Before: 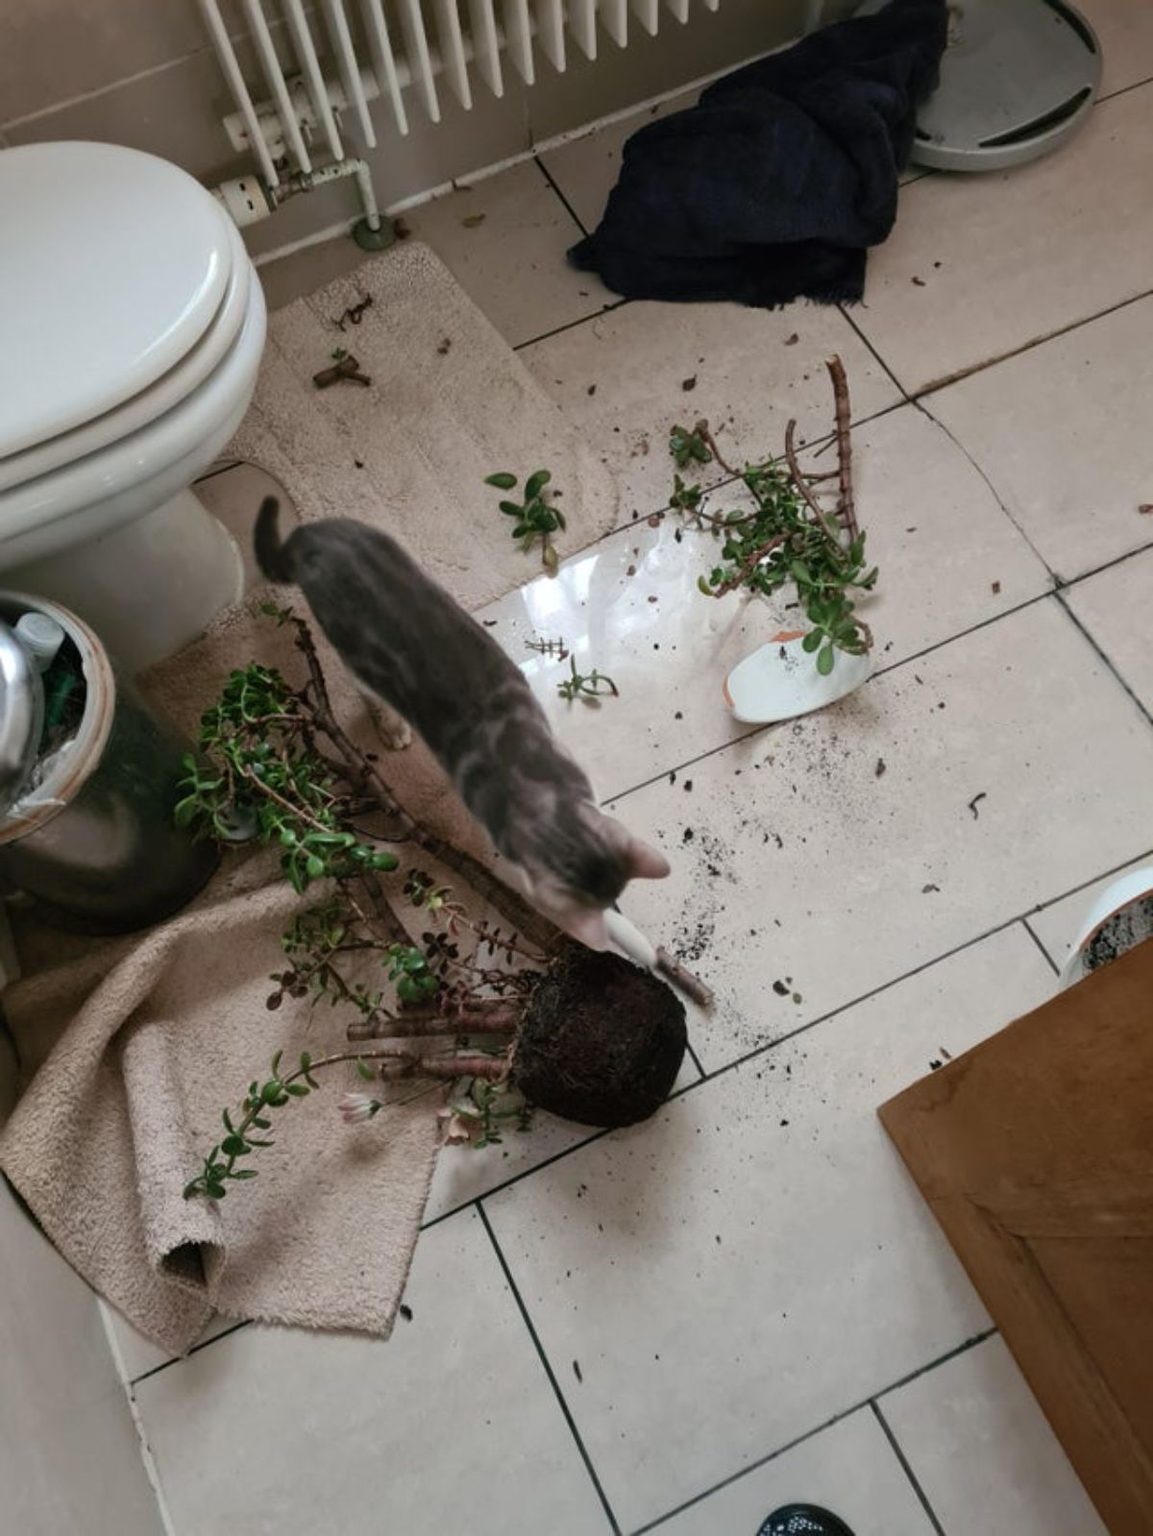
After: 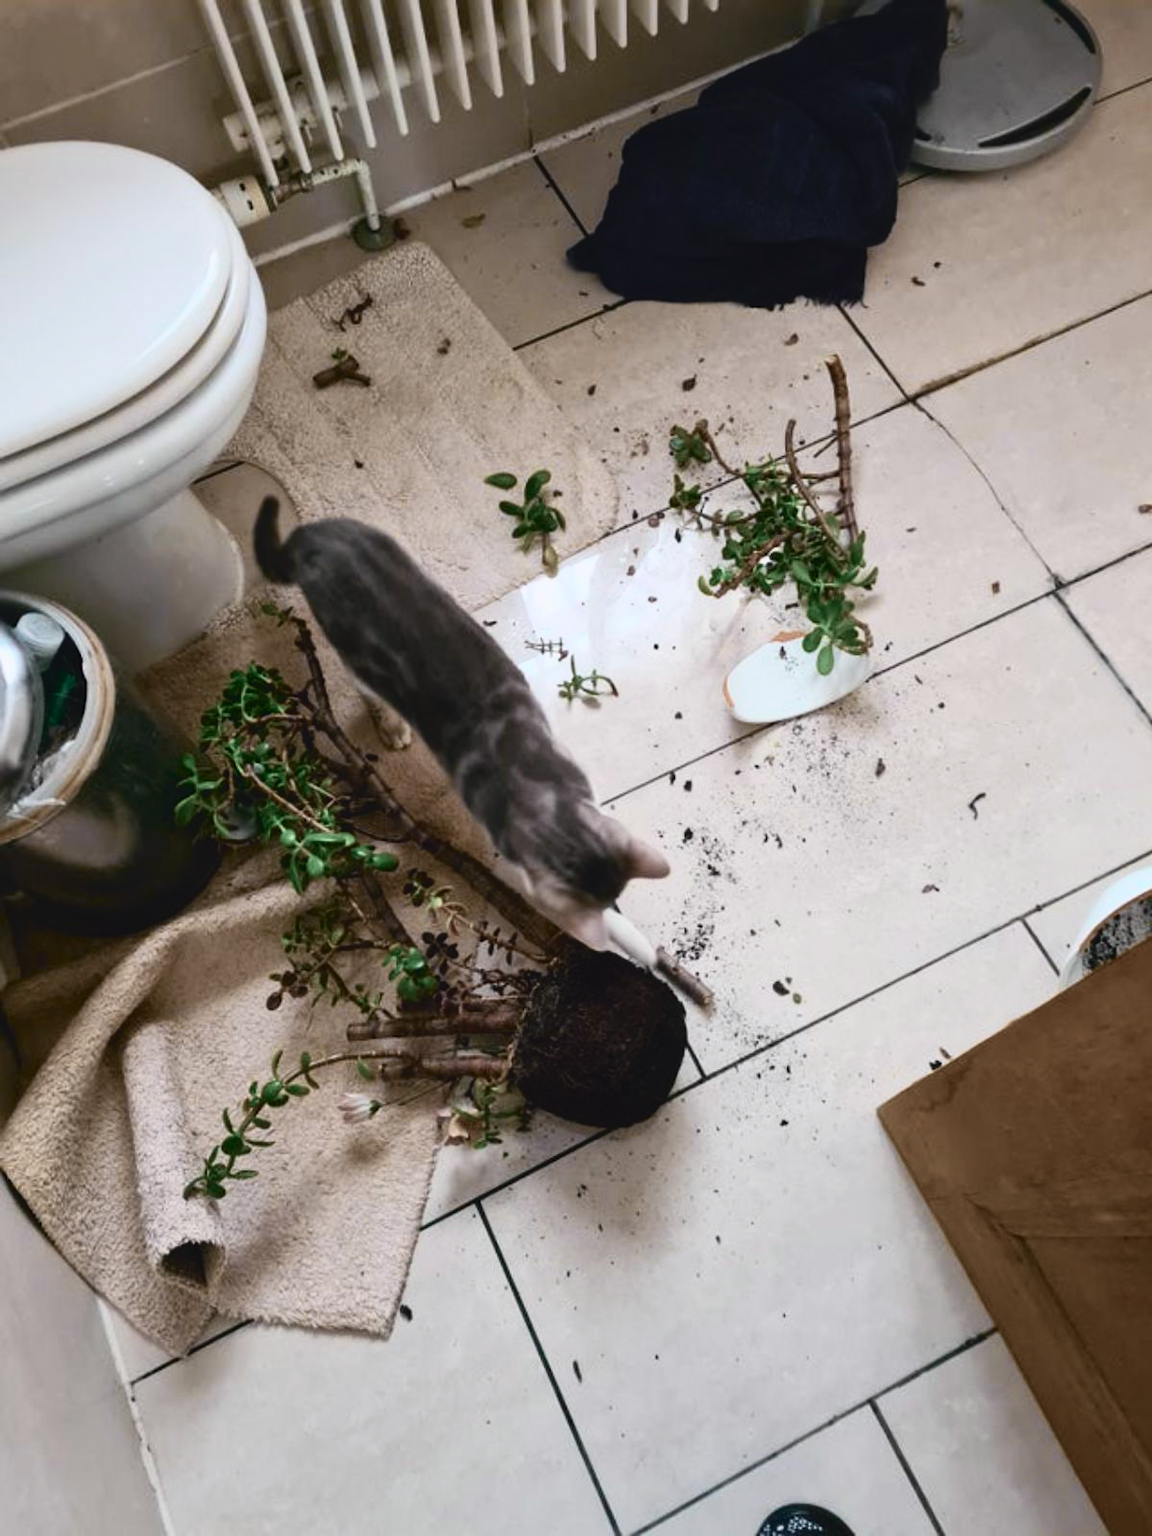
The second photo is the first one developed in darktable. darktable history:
tone curve: curves: ch0 [(0, 0.039) (0.104, 0.094) (0.285, 0.301) (0.673, 0.796) (0.845, 0.932) (0.994, 0.971)]; ch1 [(0, 0) (0.356, 0.385) (0.424, 0.405) (0.498, 0.502) (0.586, 0.57) (0.657, 0.642) (1, 1)]; ch2 [(0, 0) (0.424, 0.438) (0.46, 0.453) (0.515, 0.505) (0.557, 0.57) (0.612, 0.583) (0.722, 0.67) (1, 1)], color space Lab, independent channels, preserve colors none
